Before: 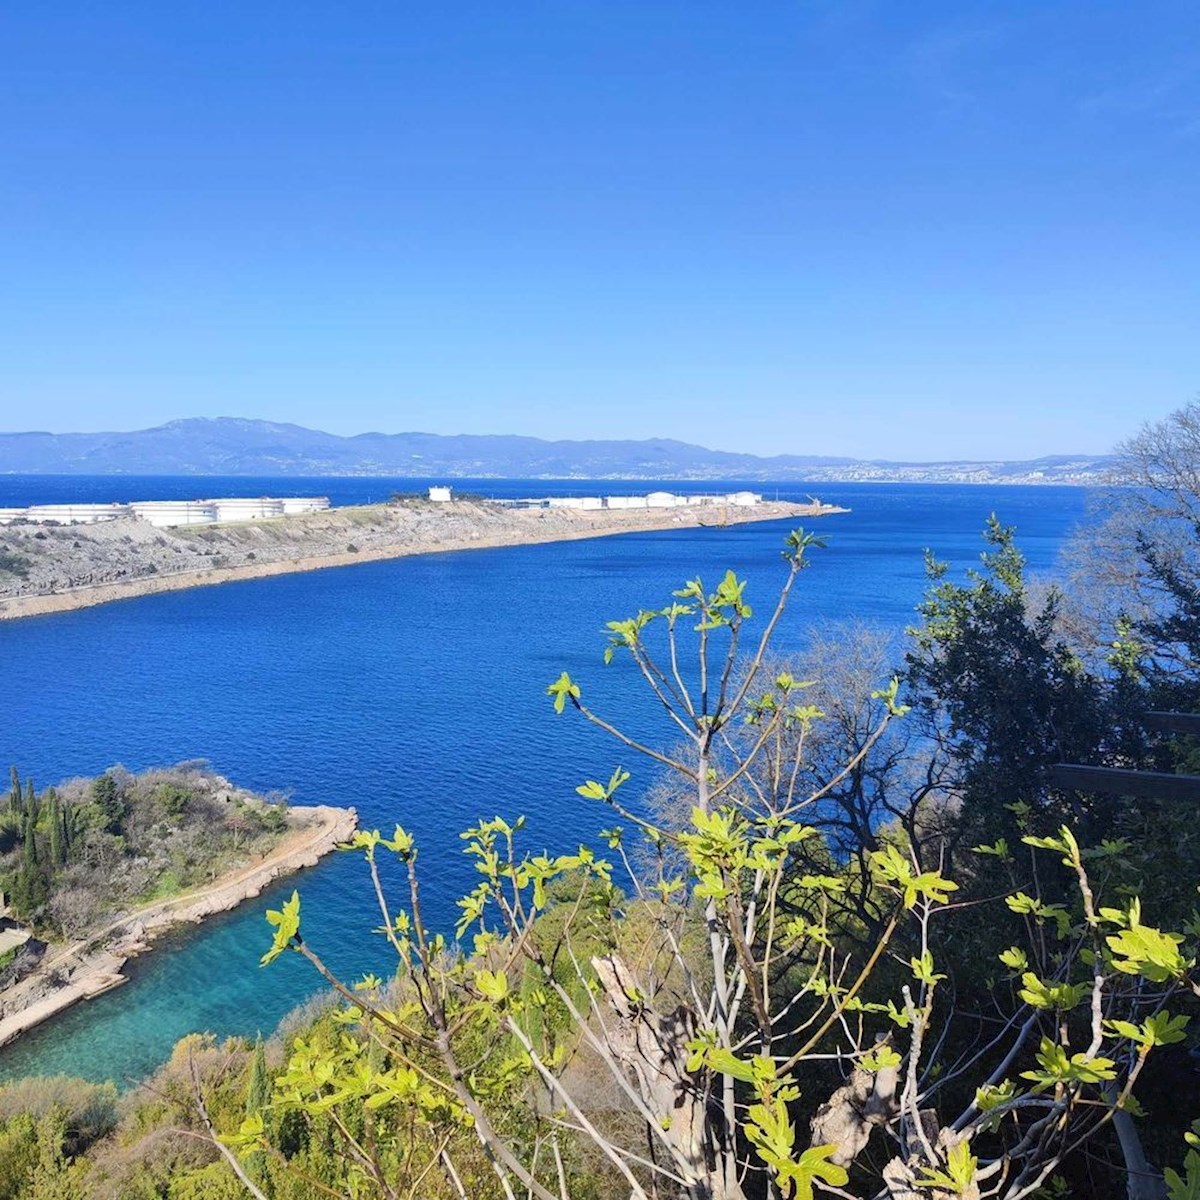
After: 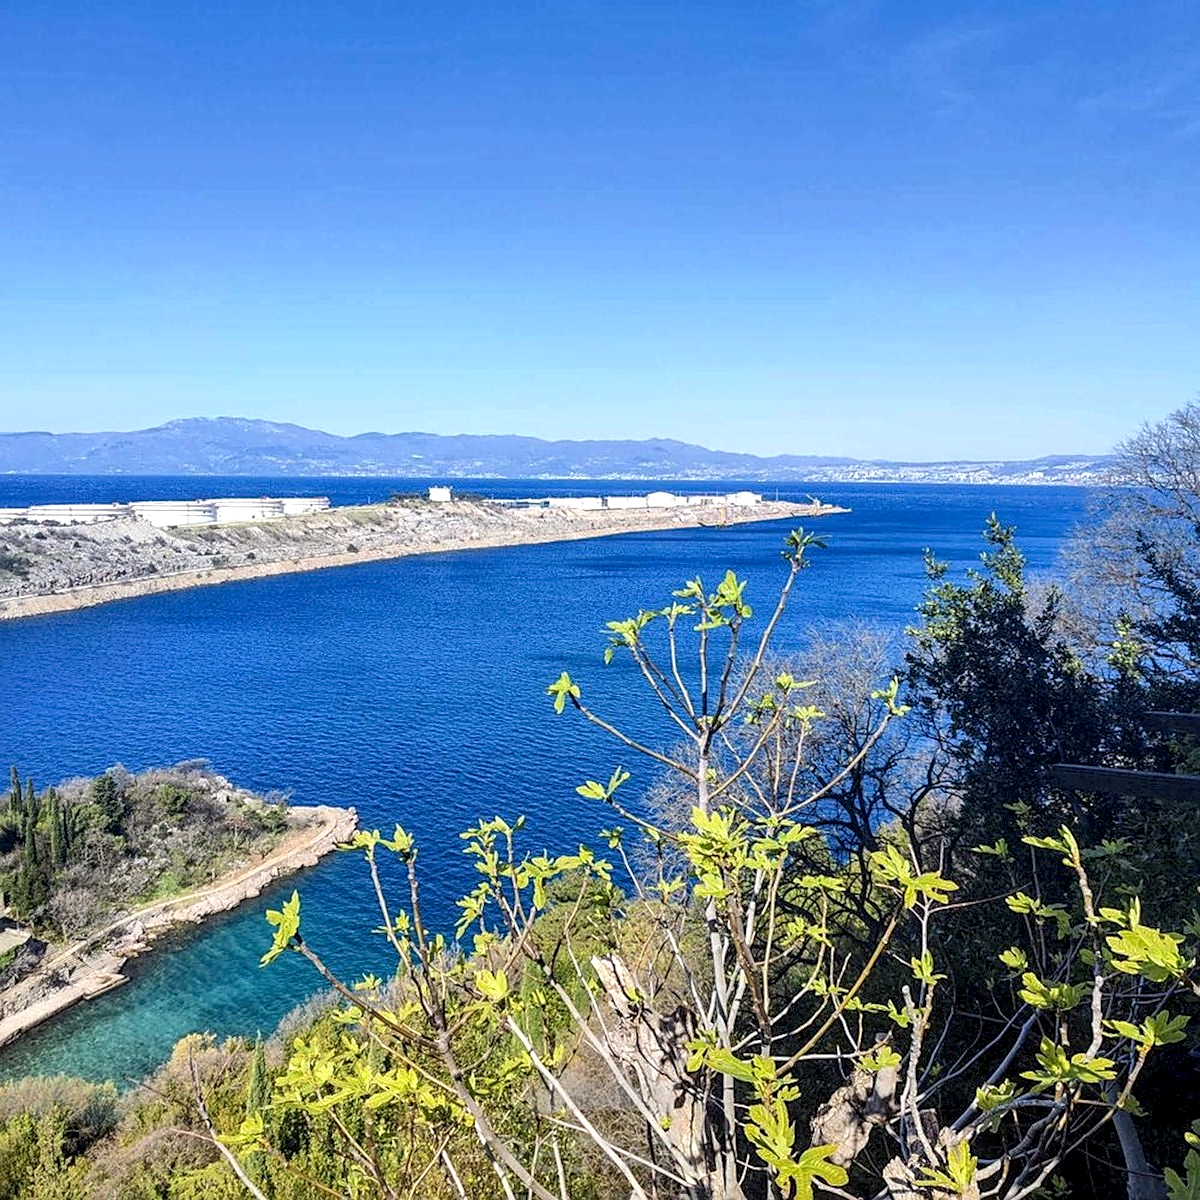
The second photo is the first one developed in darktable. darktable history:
sharpen: on, module defaults
local contrast: detail 154%
